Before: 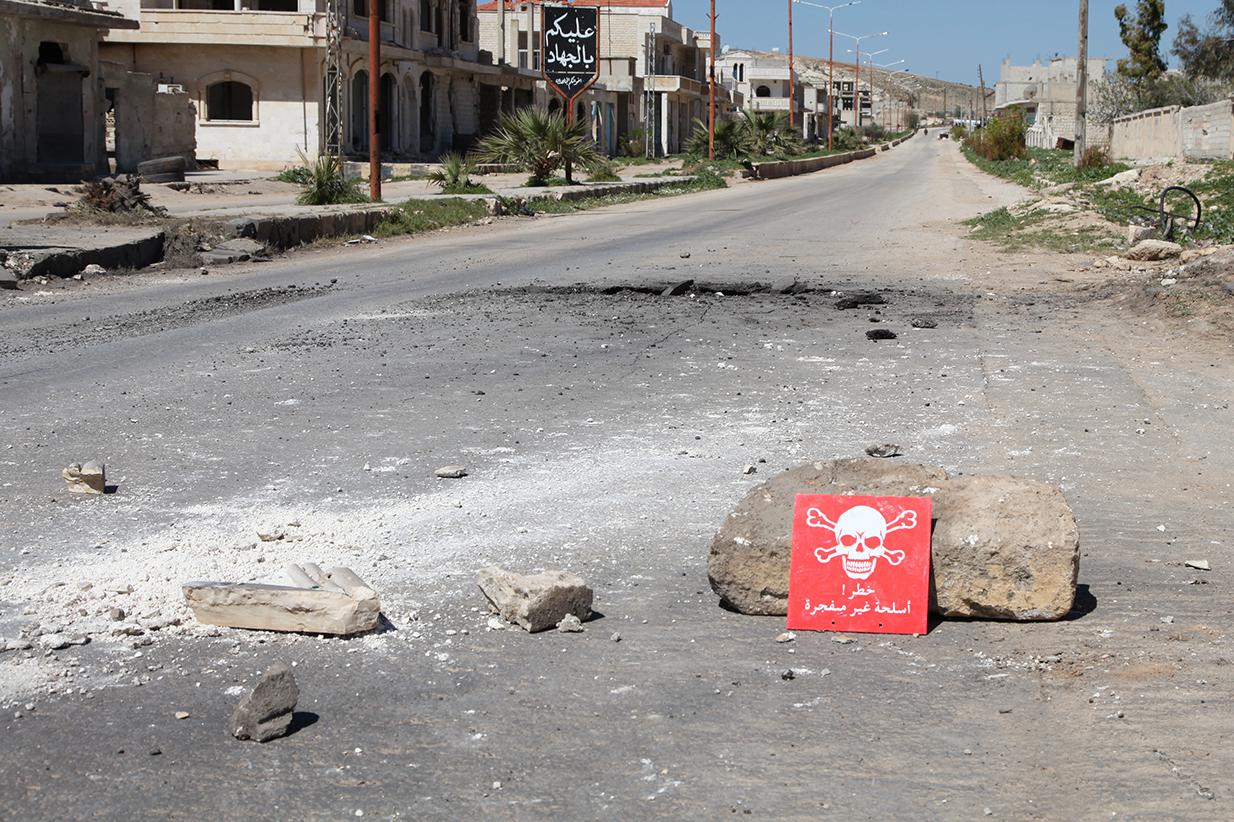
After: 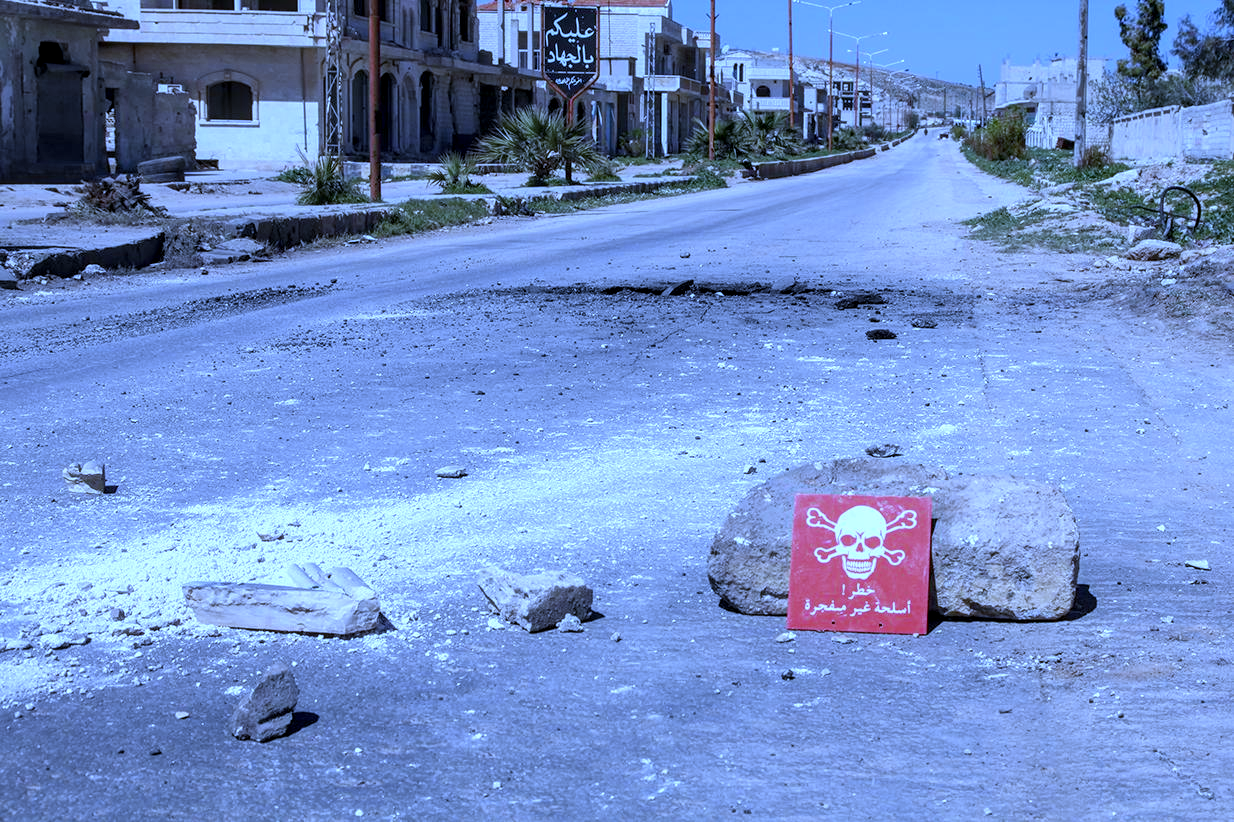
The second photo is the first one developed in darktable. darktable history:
local contrast: detail 130%
white balance: red 0.766, blue 1.537
